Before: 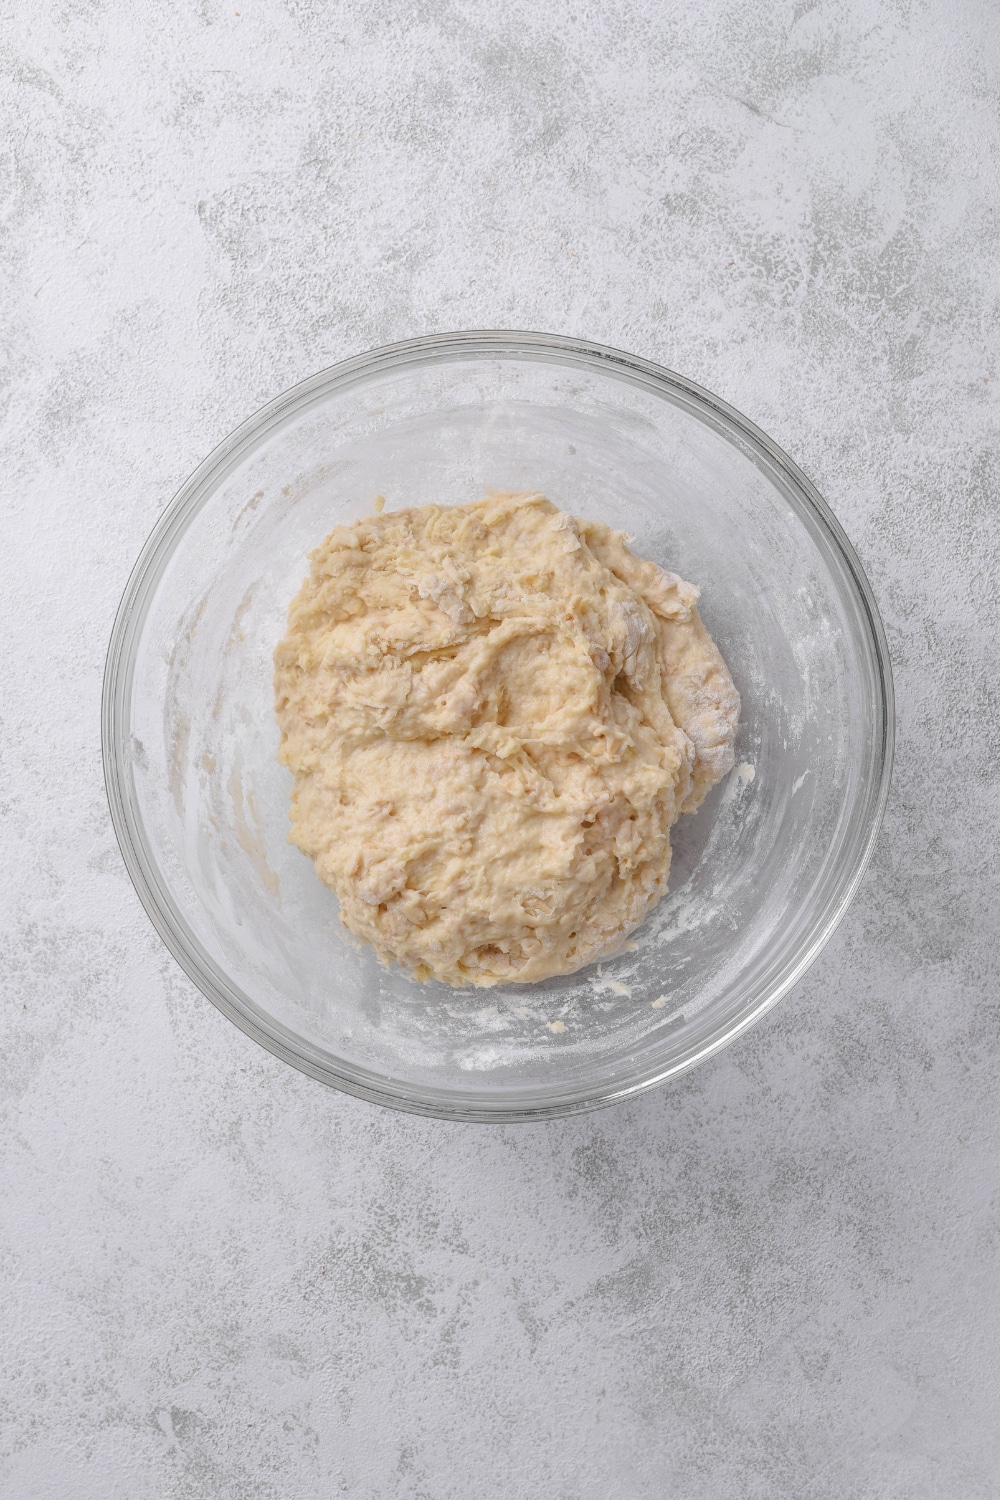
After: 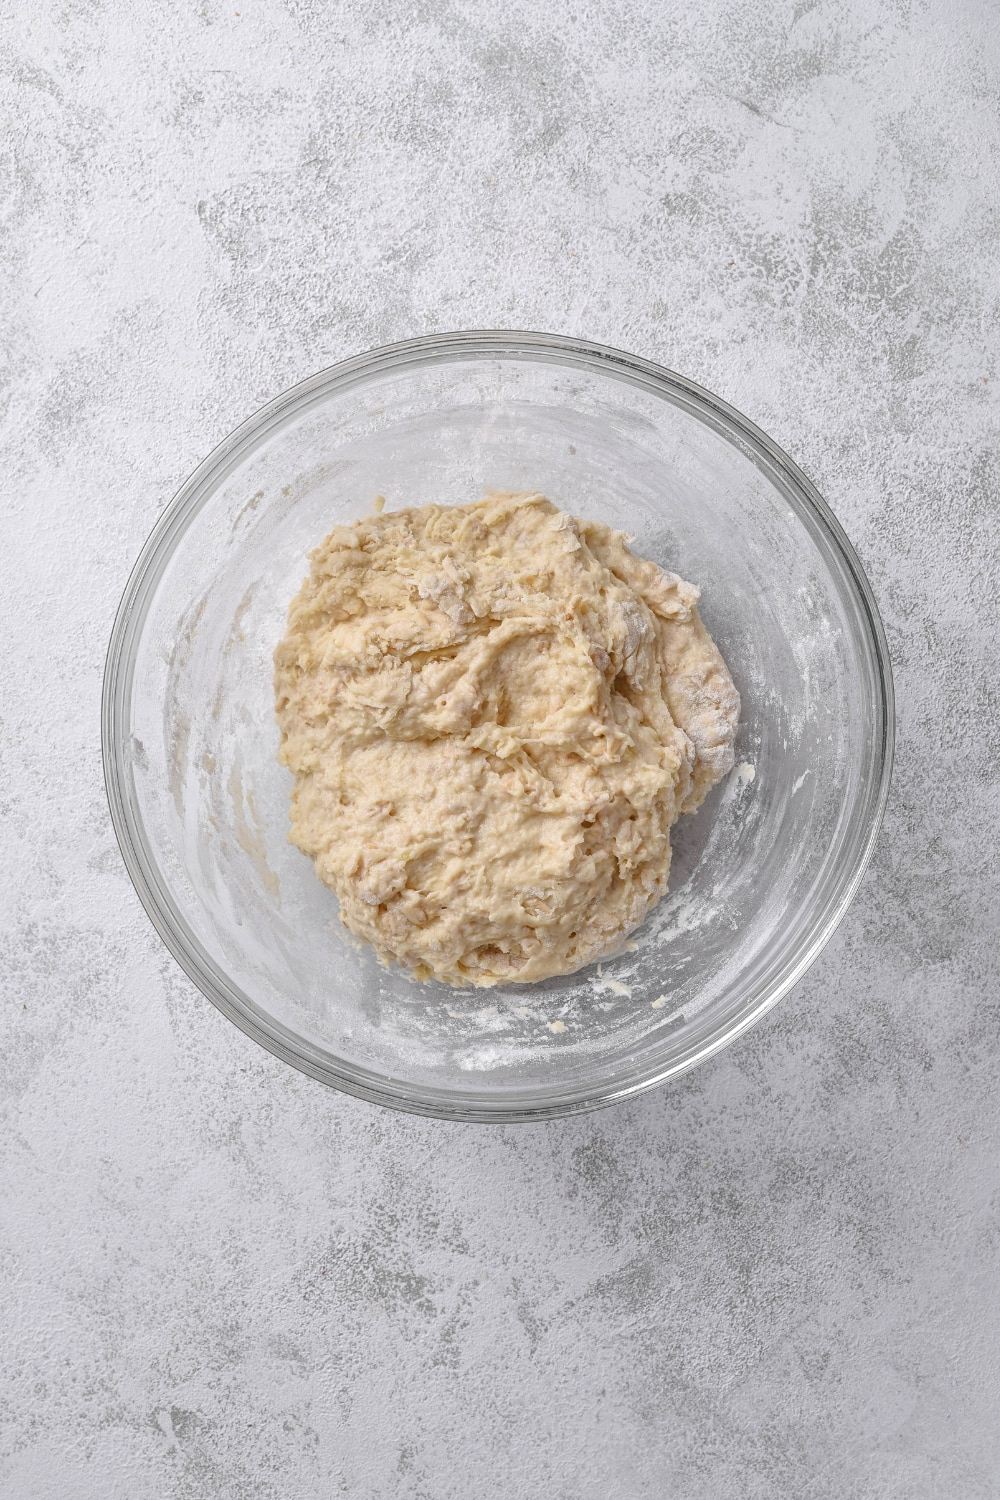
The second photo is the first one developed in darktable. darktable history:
contrast equalizer: y [[0.5, 0.5, 0.5, 0.539, 0.64, 0.611], [0.5 ×6], [0.5 ×6], [0 ×6], [0 ×6]], mix 0.28
local contrast: mode bilateral grid, contrast 19, coarseness 50, detail 130%, midtone range 0.2
